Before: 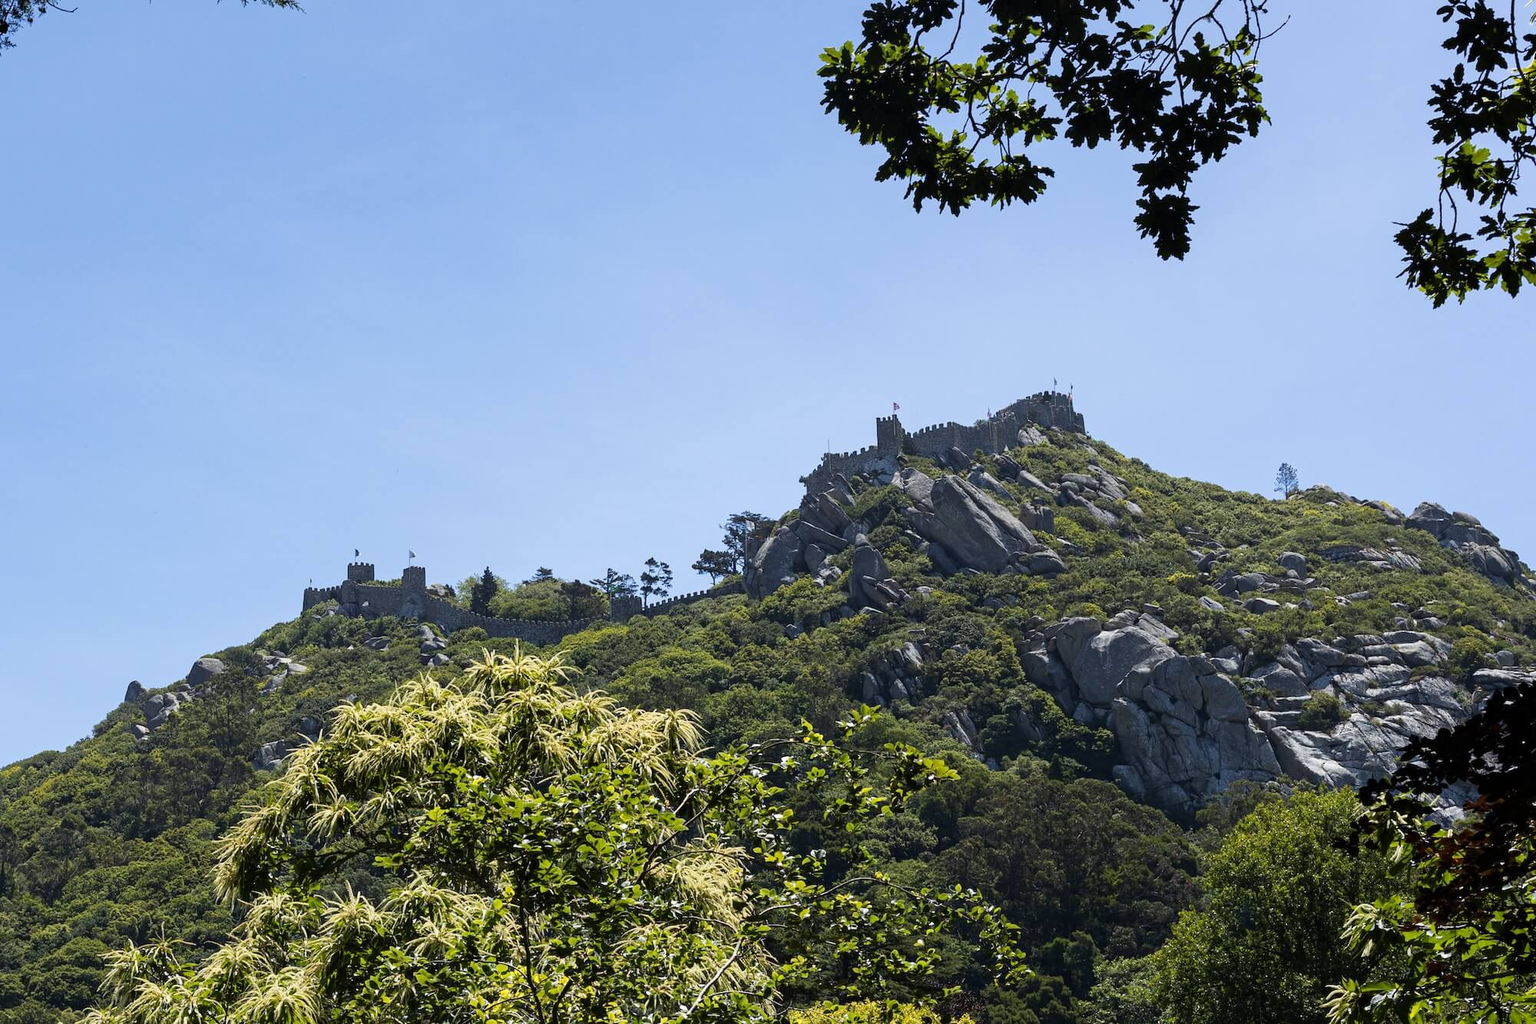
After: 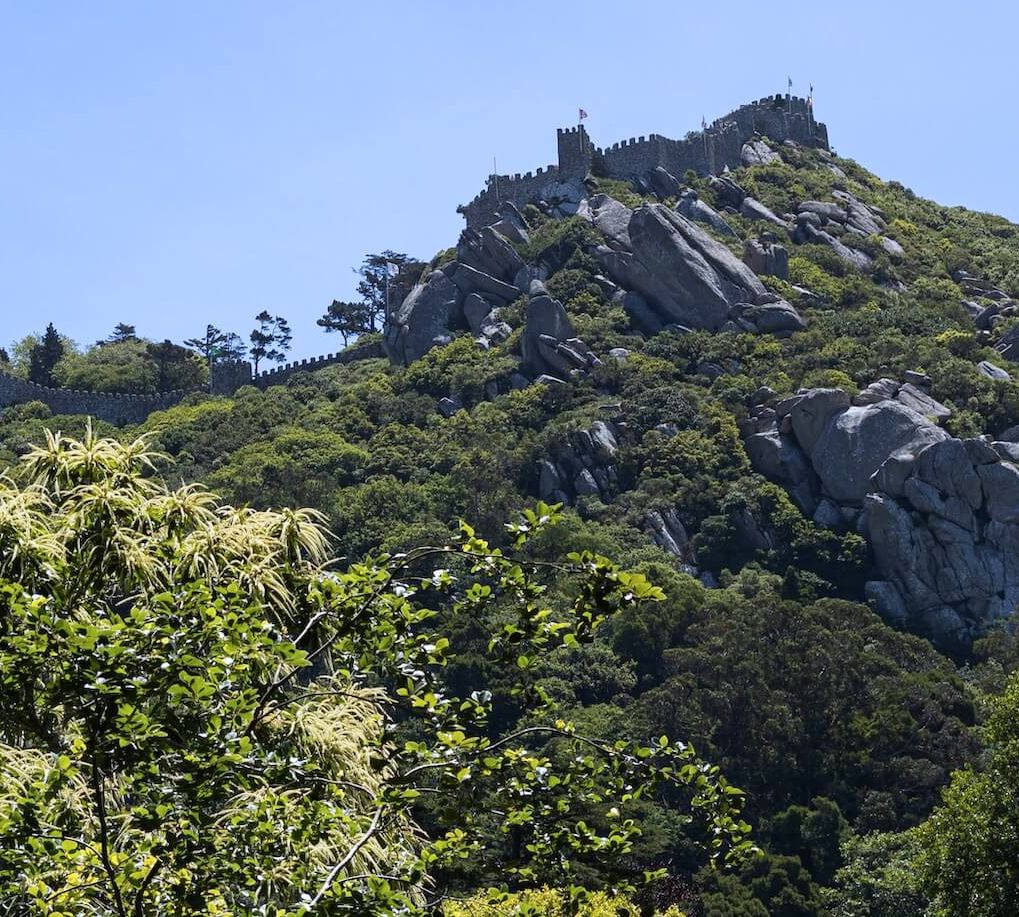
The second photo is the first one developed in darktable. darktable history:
crop and rotate: left 29.237%, top 31.152%, right 19.807%
color calibration: illuminant as shot in camera, x 0.358, y 0.373, temperature 4628.91 K
